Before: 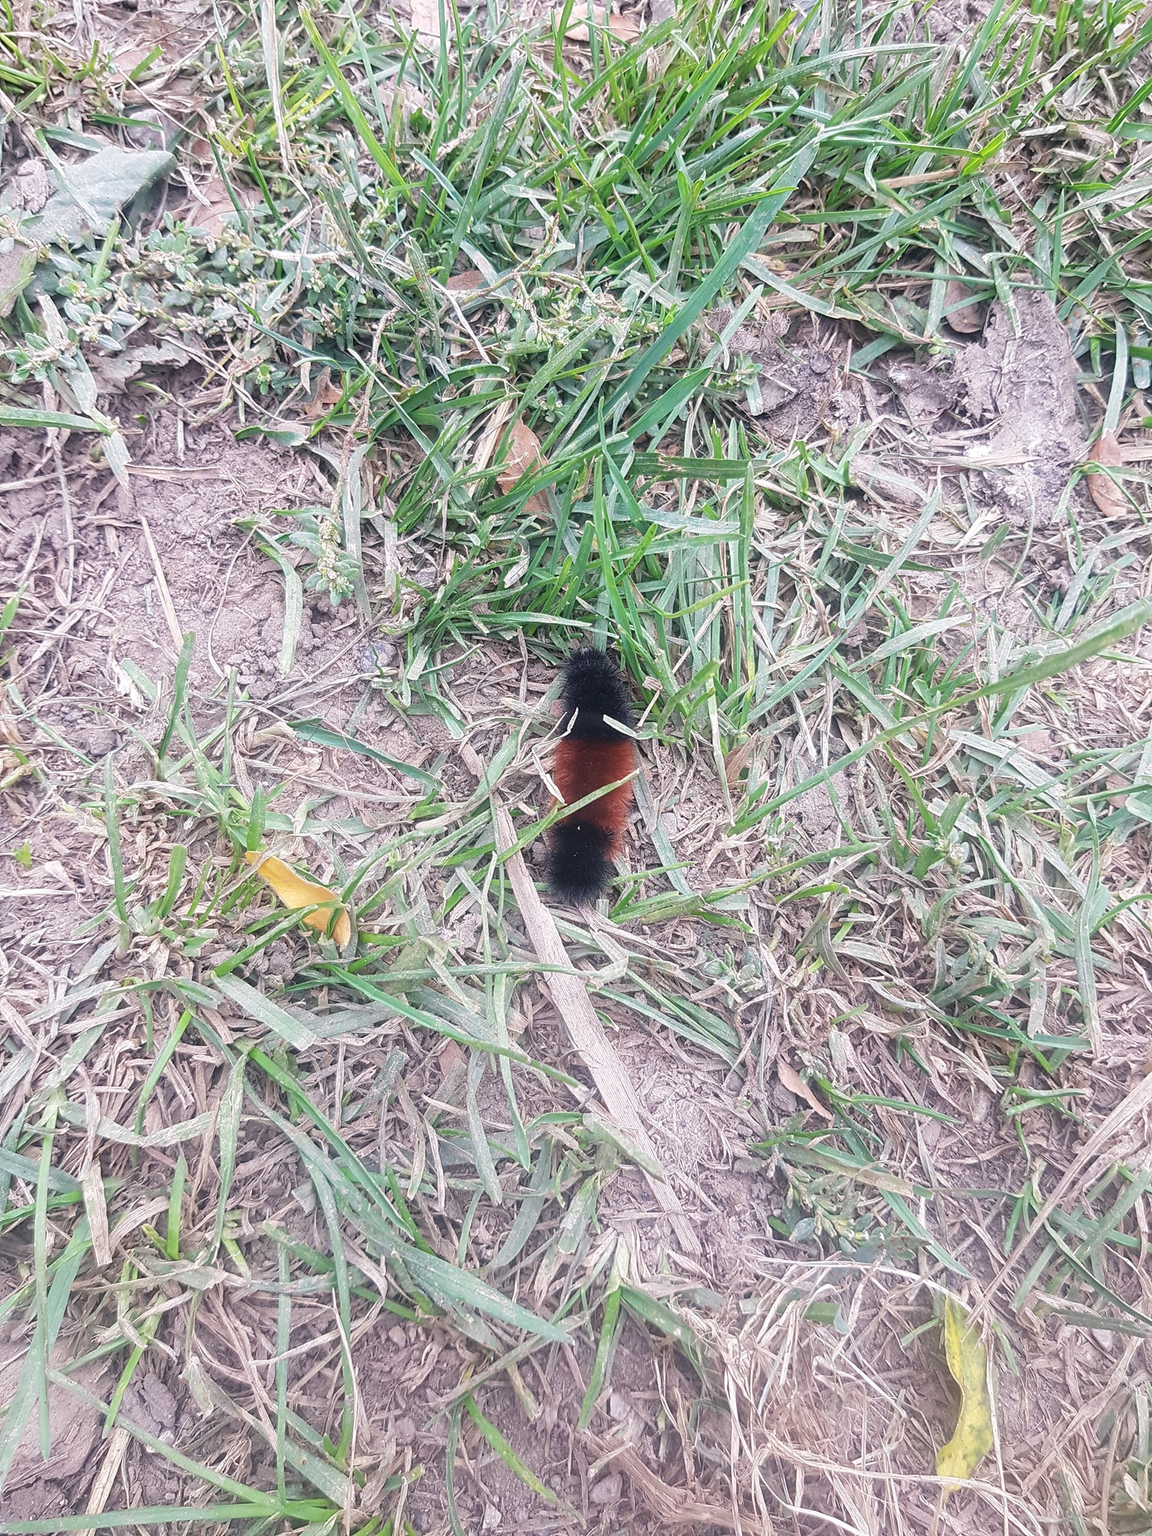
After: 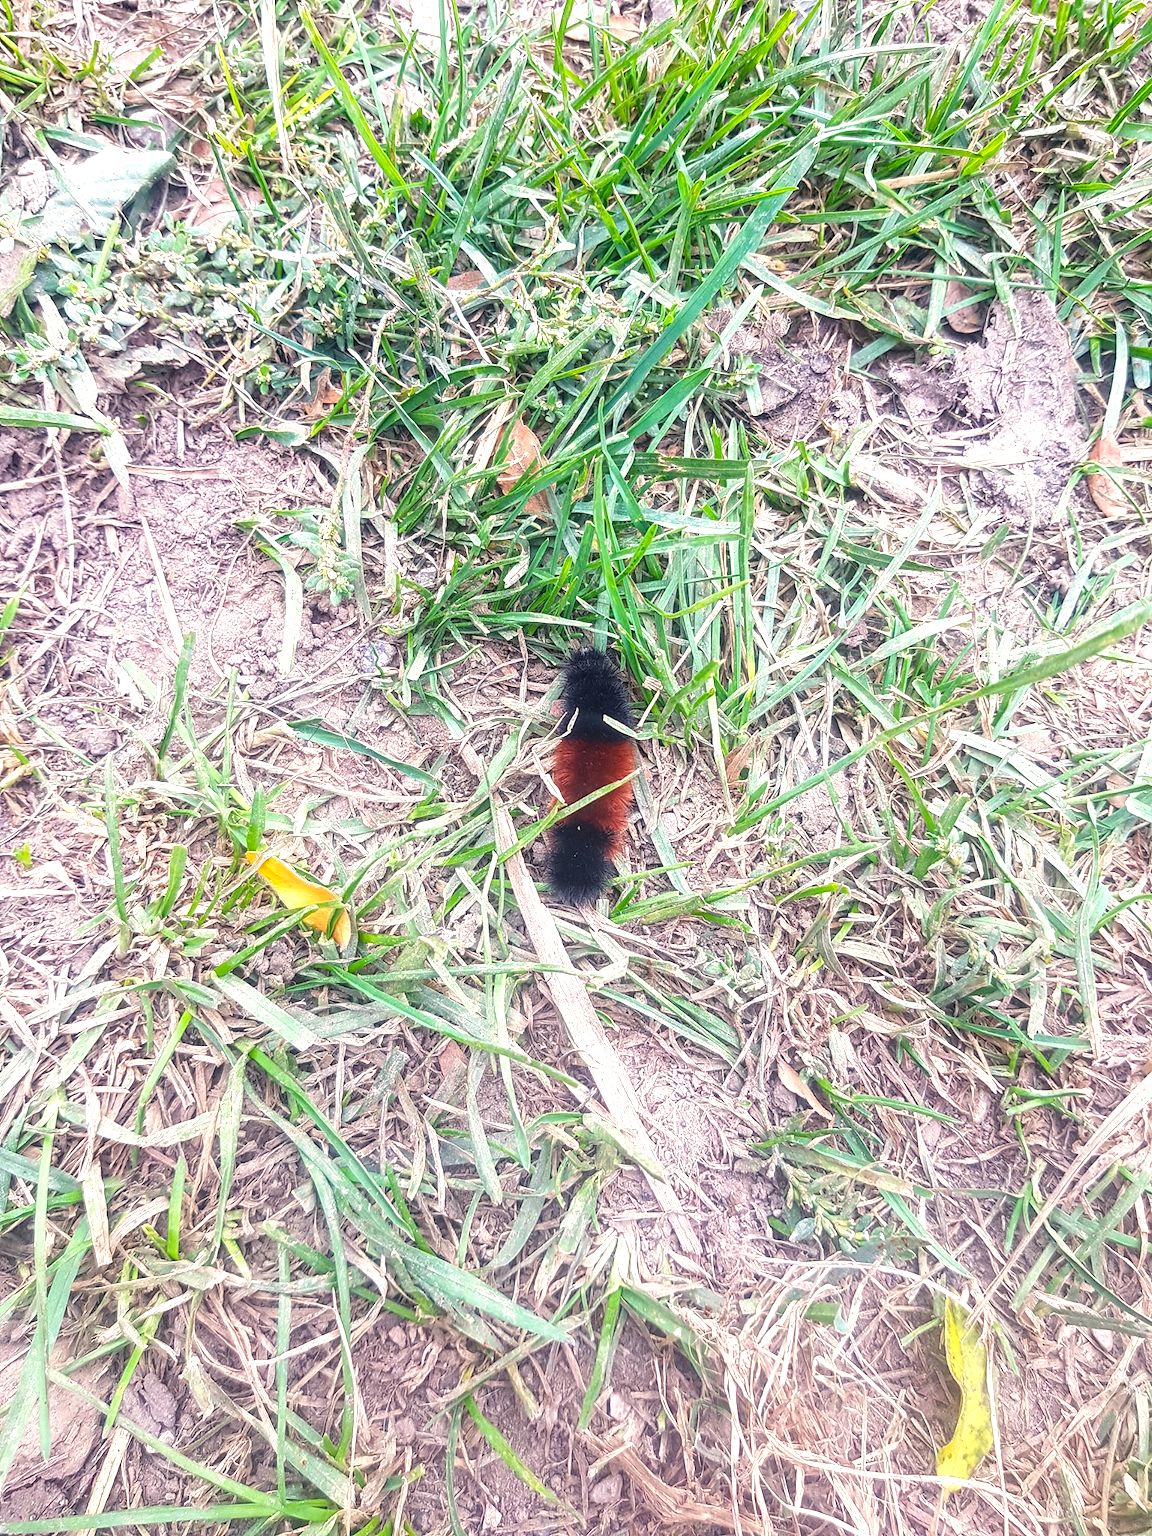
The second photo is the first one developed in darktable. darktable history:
local contrast: on, module defaults
color balance rgb: shadows lift › luminance -9.919%, highlights gain › luminance 5.979%, highlights gain › chroma 2.495%, highlights gain › hue 92.66°, linear chroma grading › global chroma 8.768%, perceptual saturation grading › global saturation 19.297%, perceptual brilliance grading › global brilliance 11.454%, global vibrance 20%
